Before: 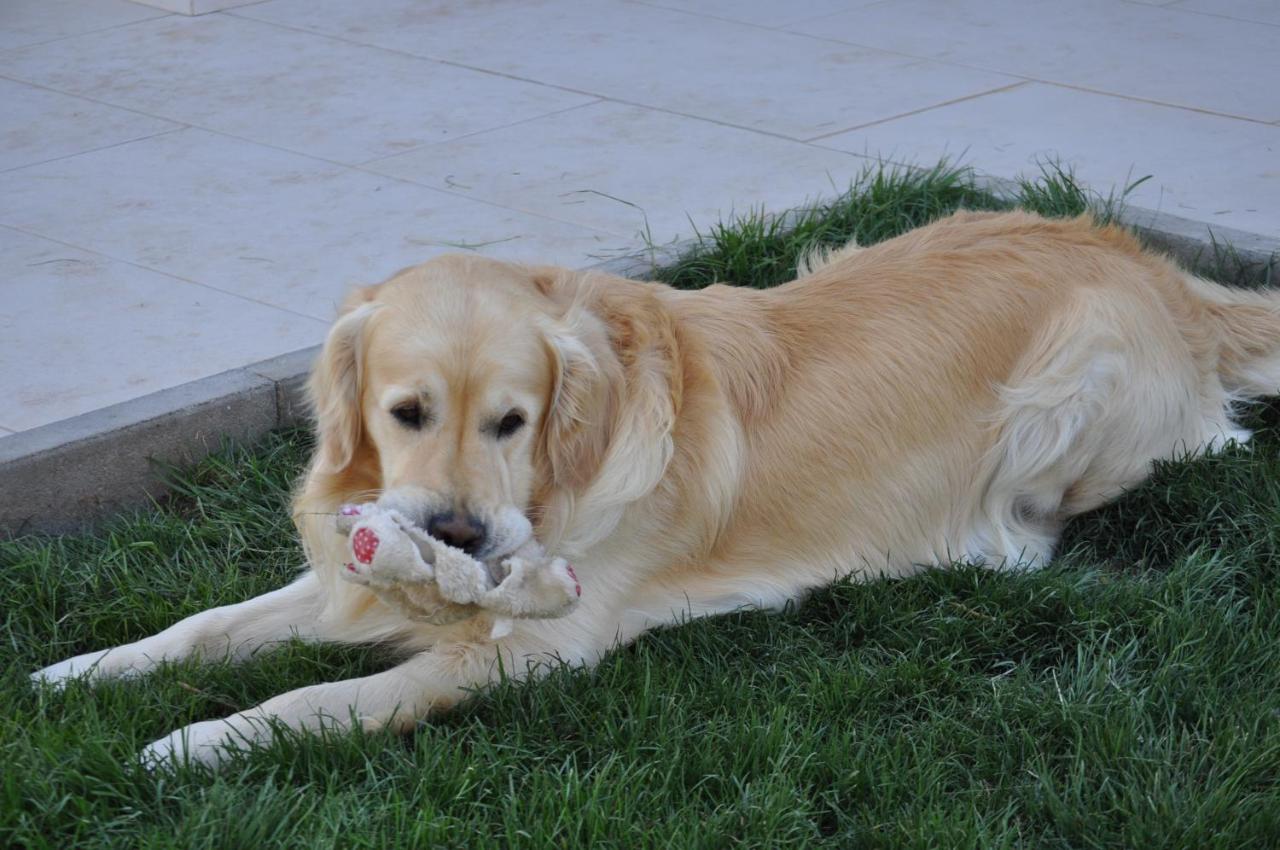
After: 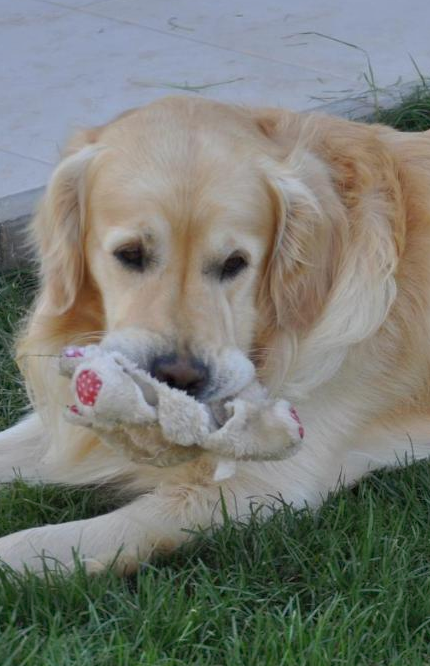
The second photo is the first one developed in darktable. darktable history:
shadows and highlights: highlights color adjustment 39.29%
crop and rotate: left 21.695%, top 18.592%, right 44.633%, bottom 2.973%
